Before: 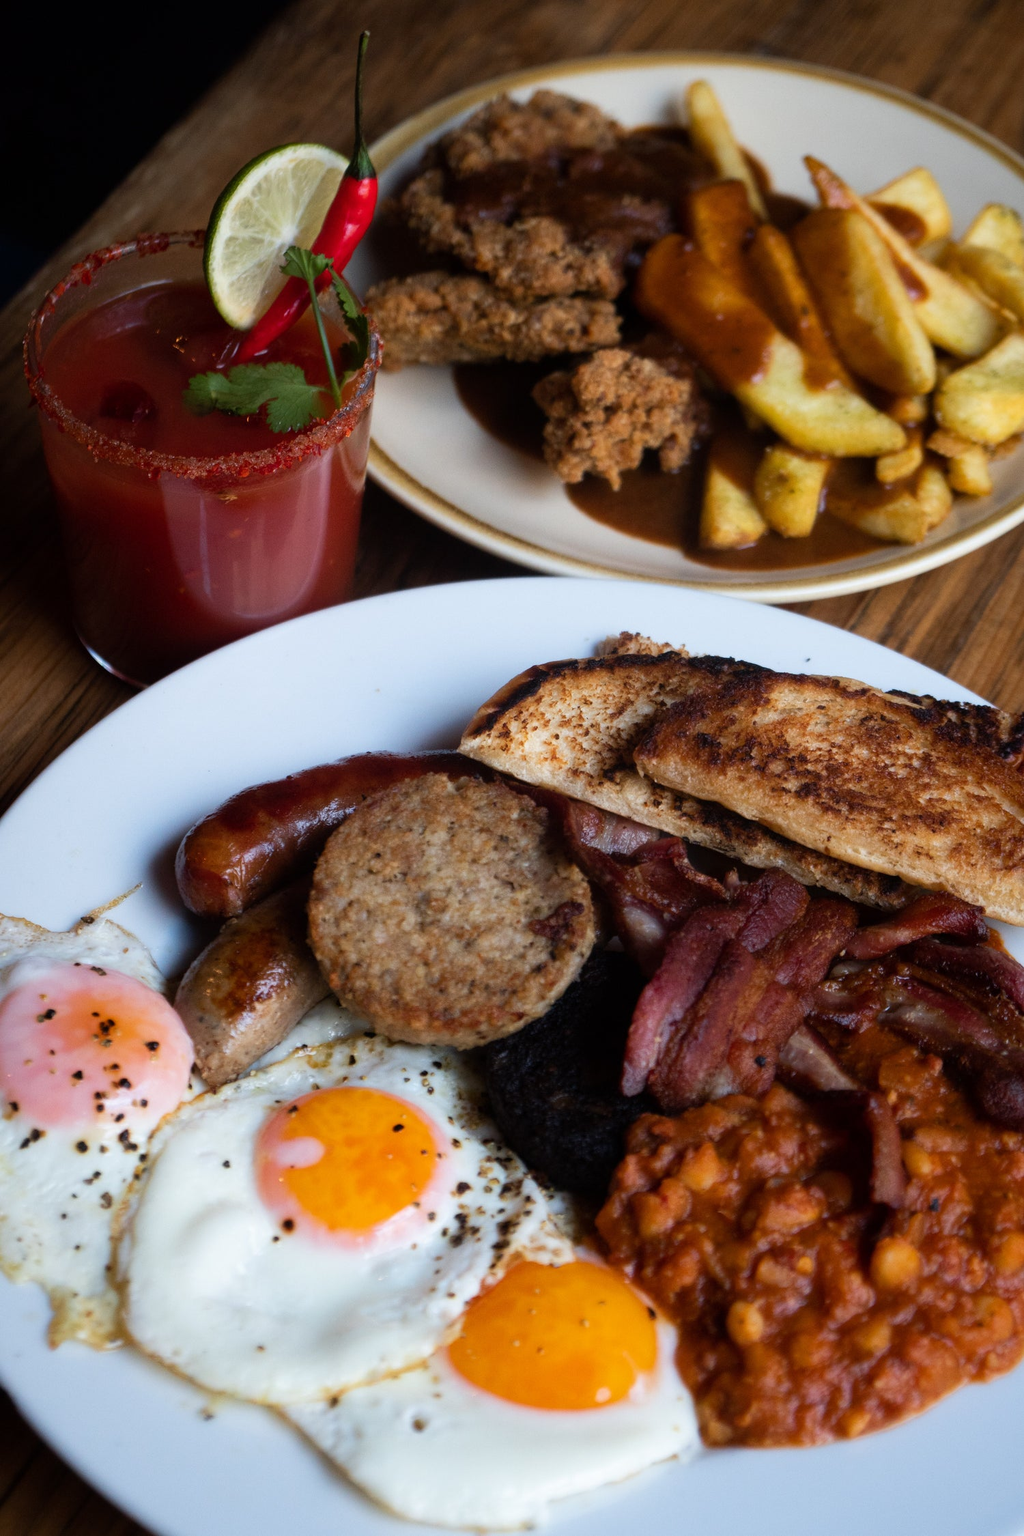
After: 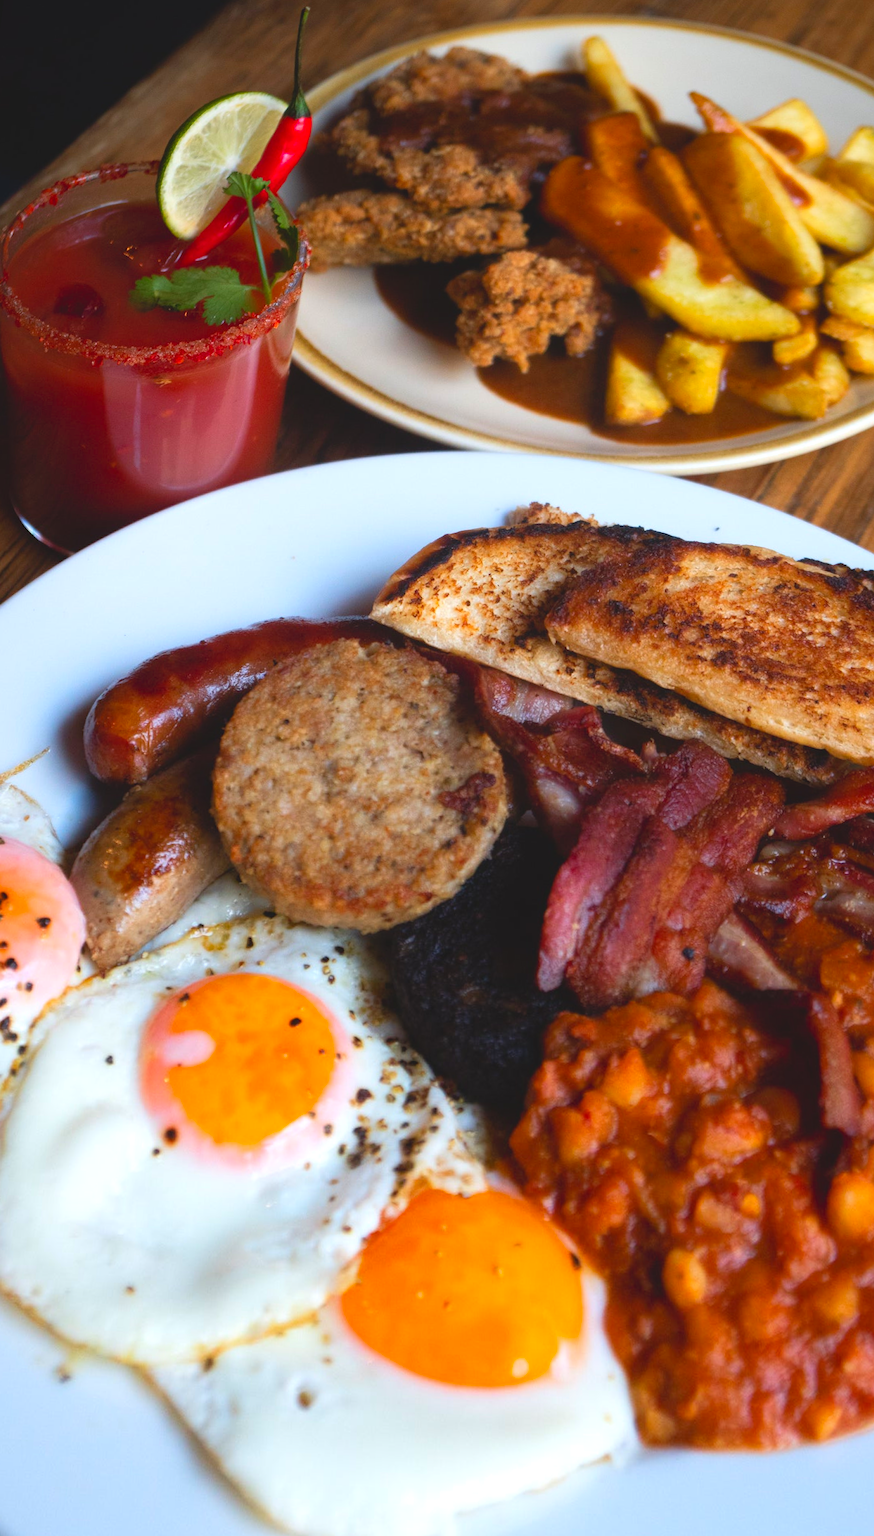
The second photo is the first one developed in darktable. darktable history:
exposure: exposure 0.64 EV, compensate highlight preservation false
contrast brightness saturation: contrast -0.19, saturation 0.19
rotate and perspective: rotation 0.72°, lens shift (vertical) -0.352, lens shift (horizontal) -0.051, crop left 0.152, crop right 0.859, crop top 0.019, crop bottom 0.964
